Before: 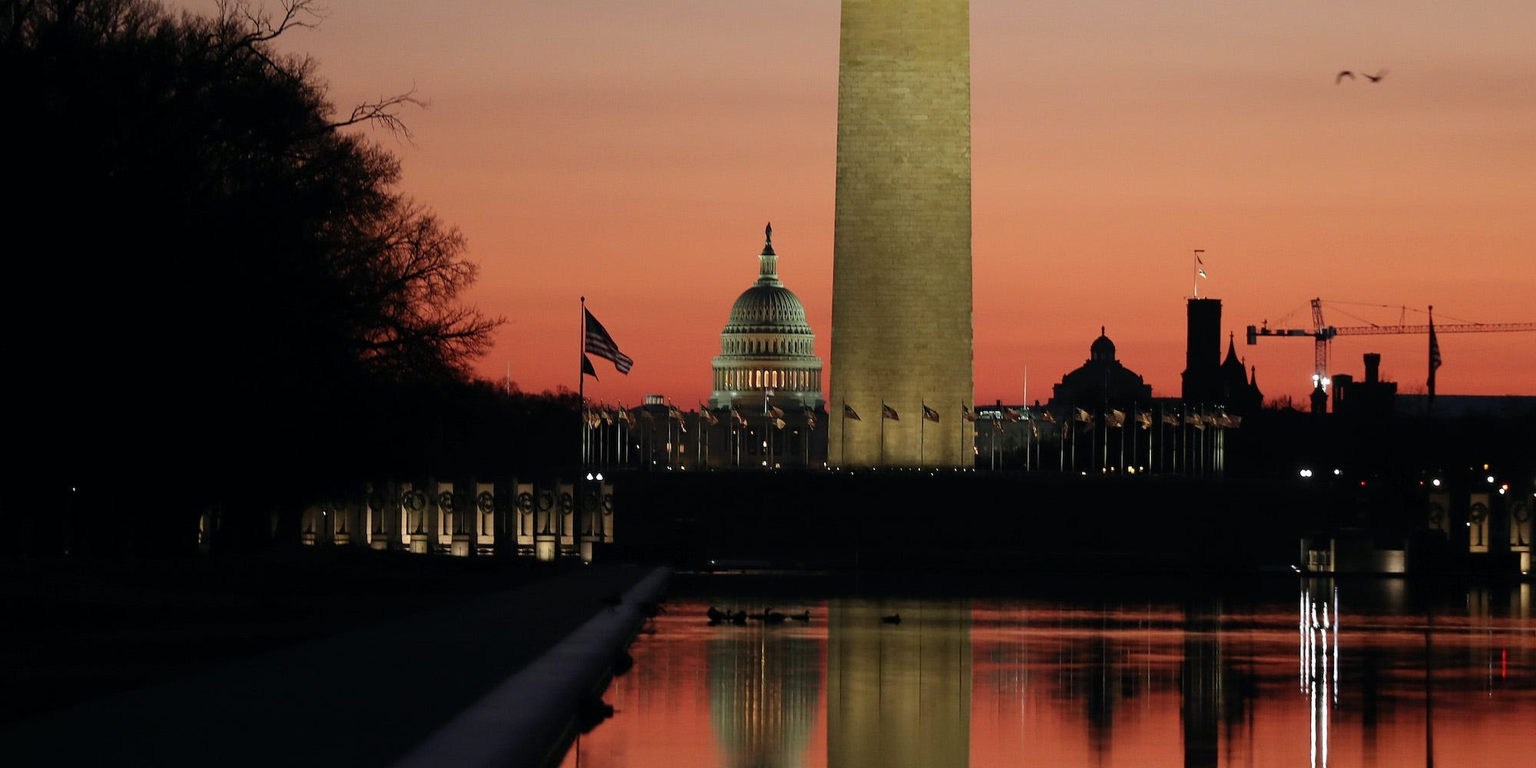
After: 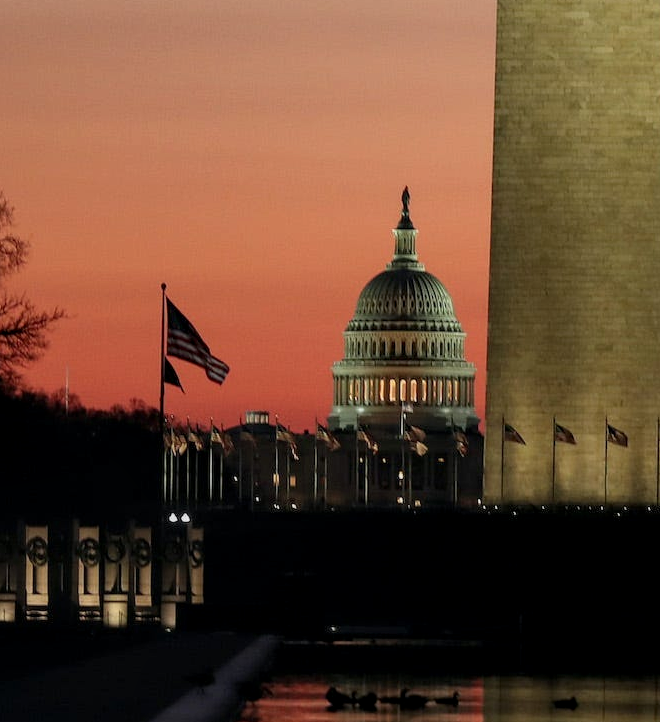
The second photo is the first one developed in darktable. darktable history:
crop and rotate: left 29.759%, top 10.343%, right 37.211%, bottom 17.425%
local contrast: on, module defaults
